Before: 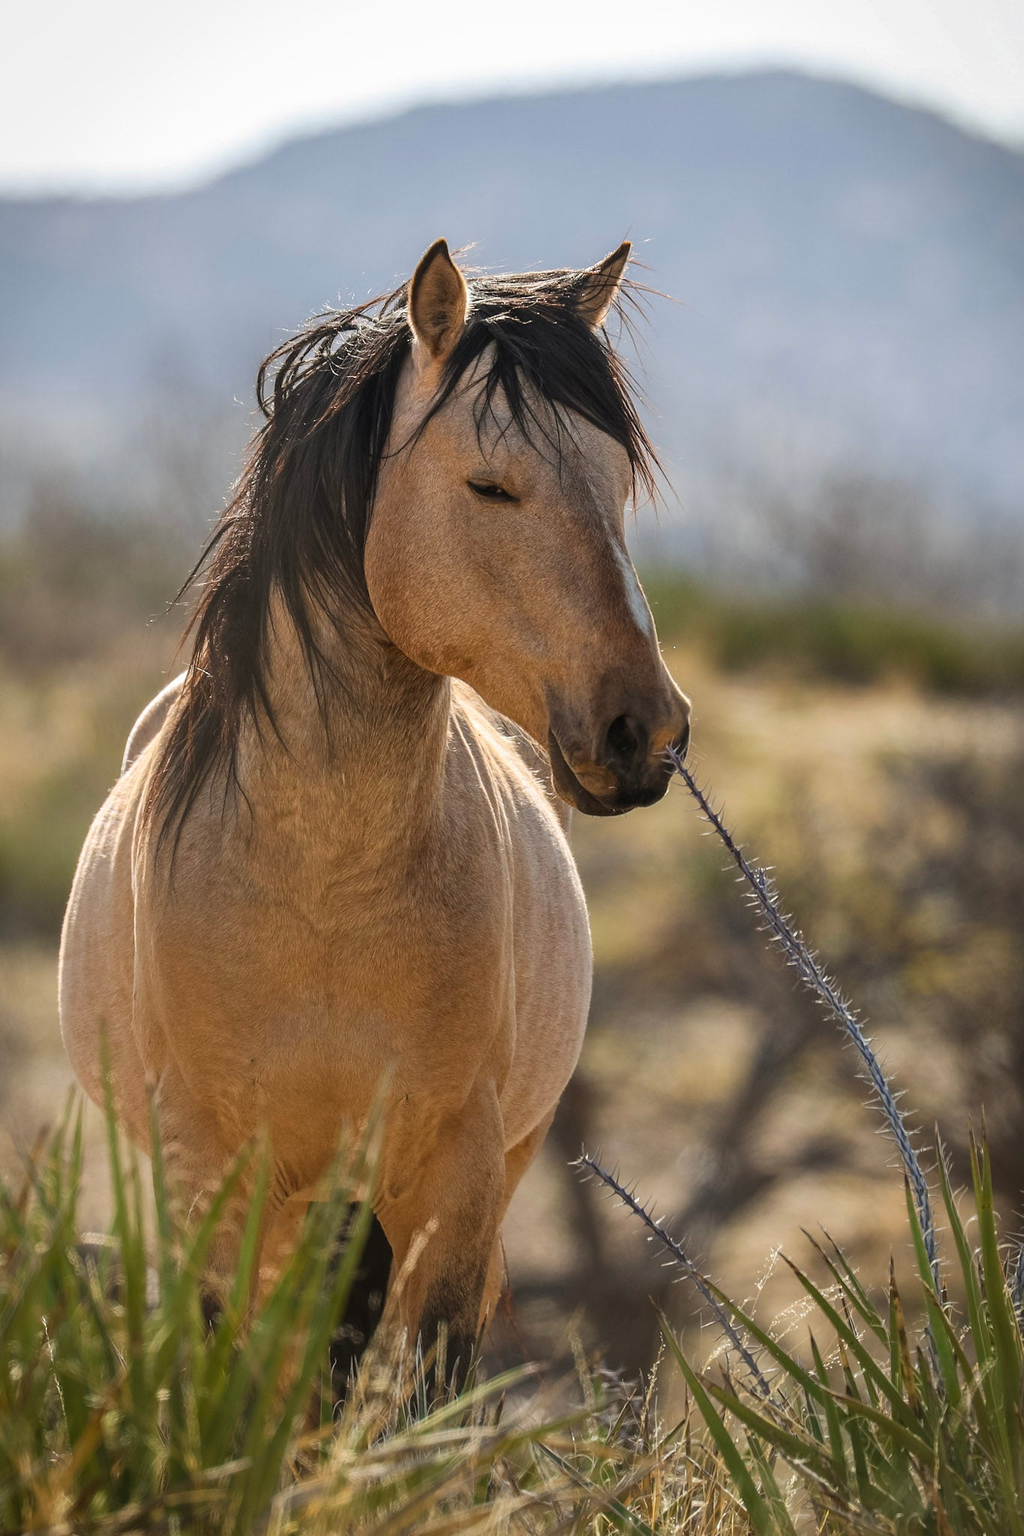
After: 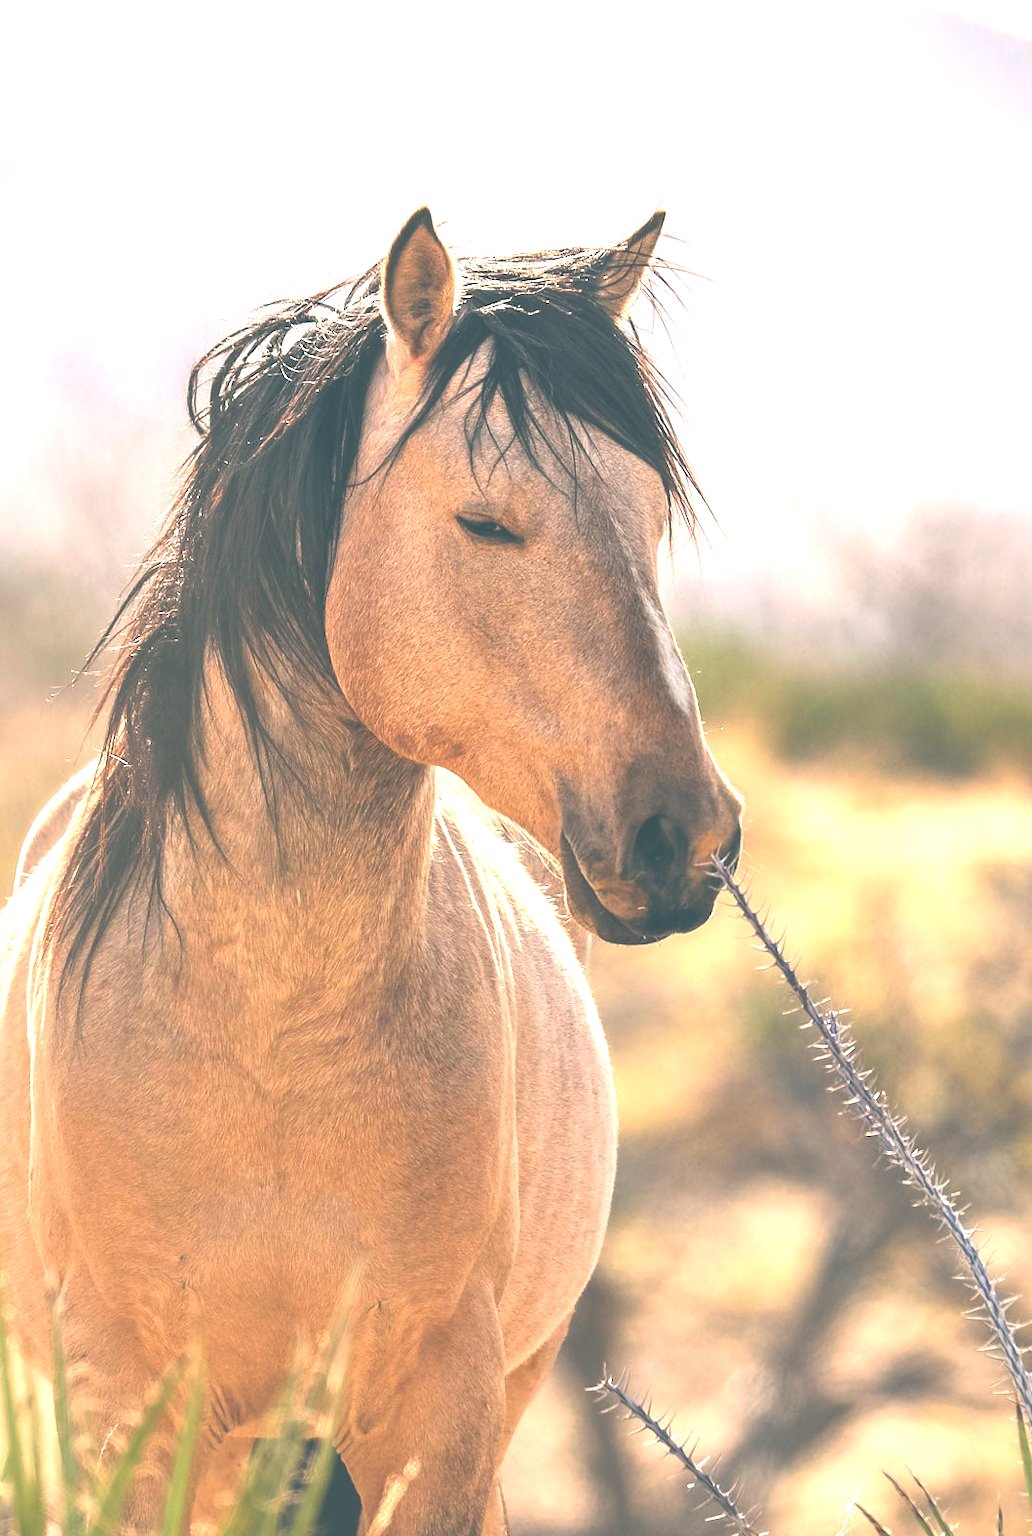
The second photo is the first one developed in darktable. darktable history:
color balance: lift [1.006, 0.985, 1.002, 1.015], gamma [1, 0.953, 1.008, 1.047], gain [1.076, 1.13, 1.004, 0.87]
crop and rotate: left 10.77%, top 5.1%, right 10.41%, bottom 16.76%
exposure: black level correction -0.023, exposure 1.397 EV, compensate highlight preservation false
white balance: red 1, blue 1
